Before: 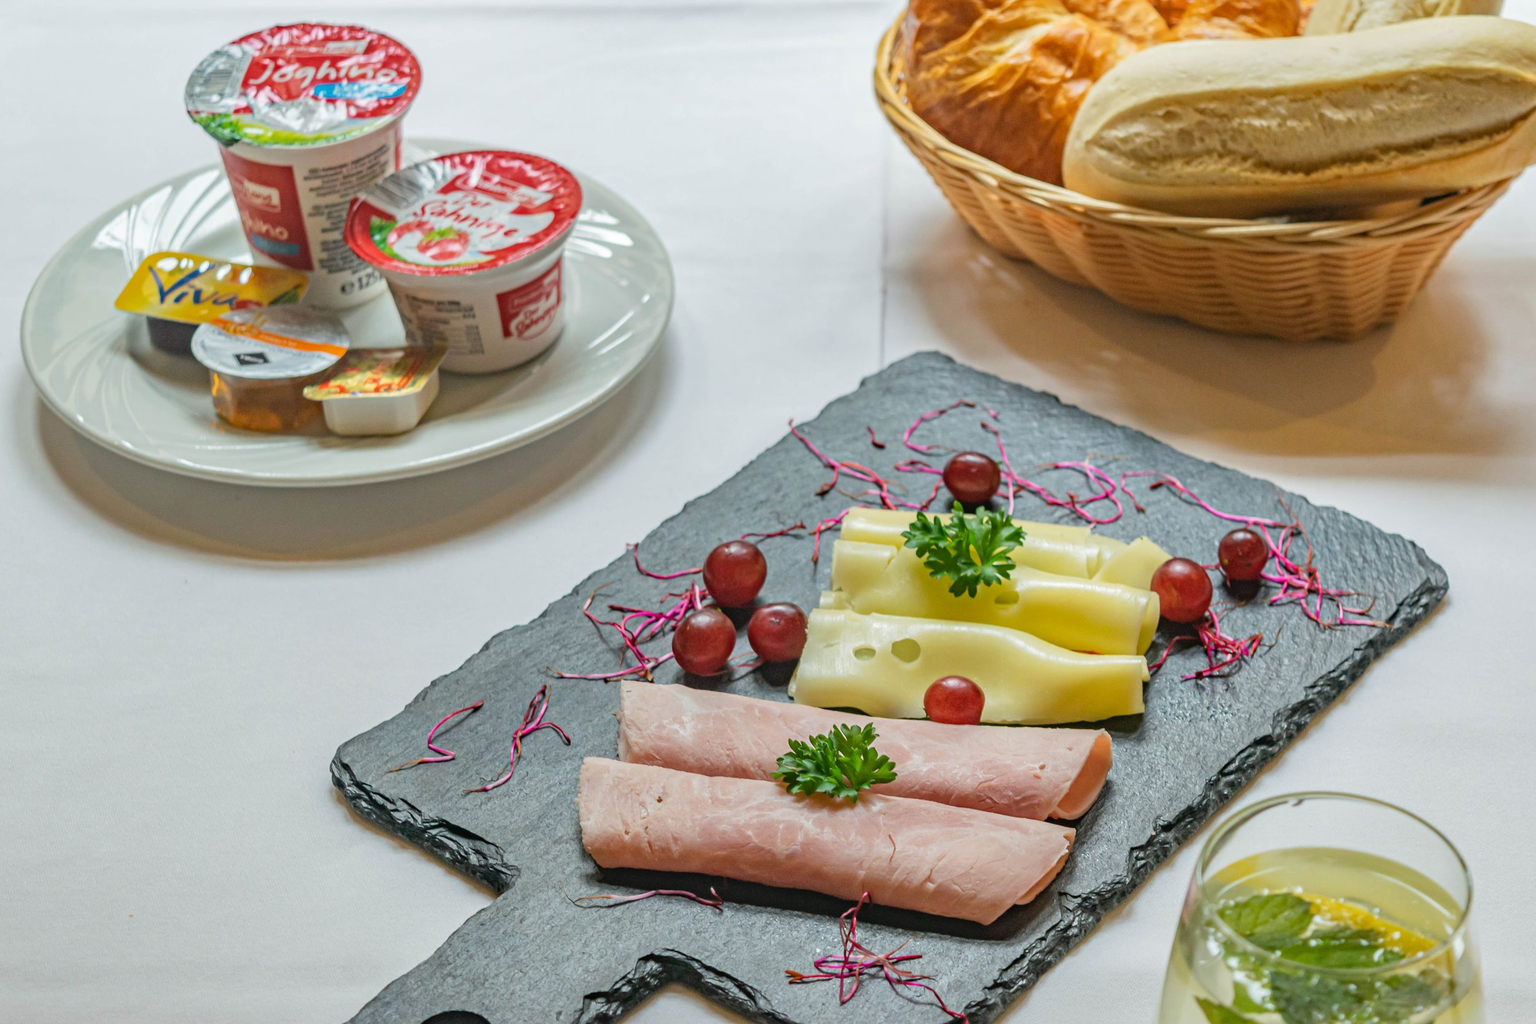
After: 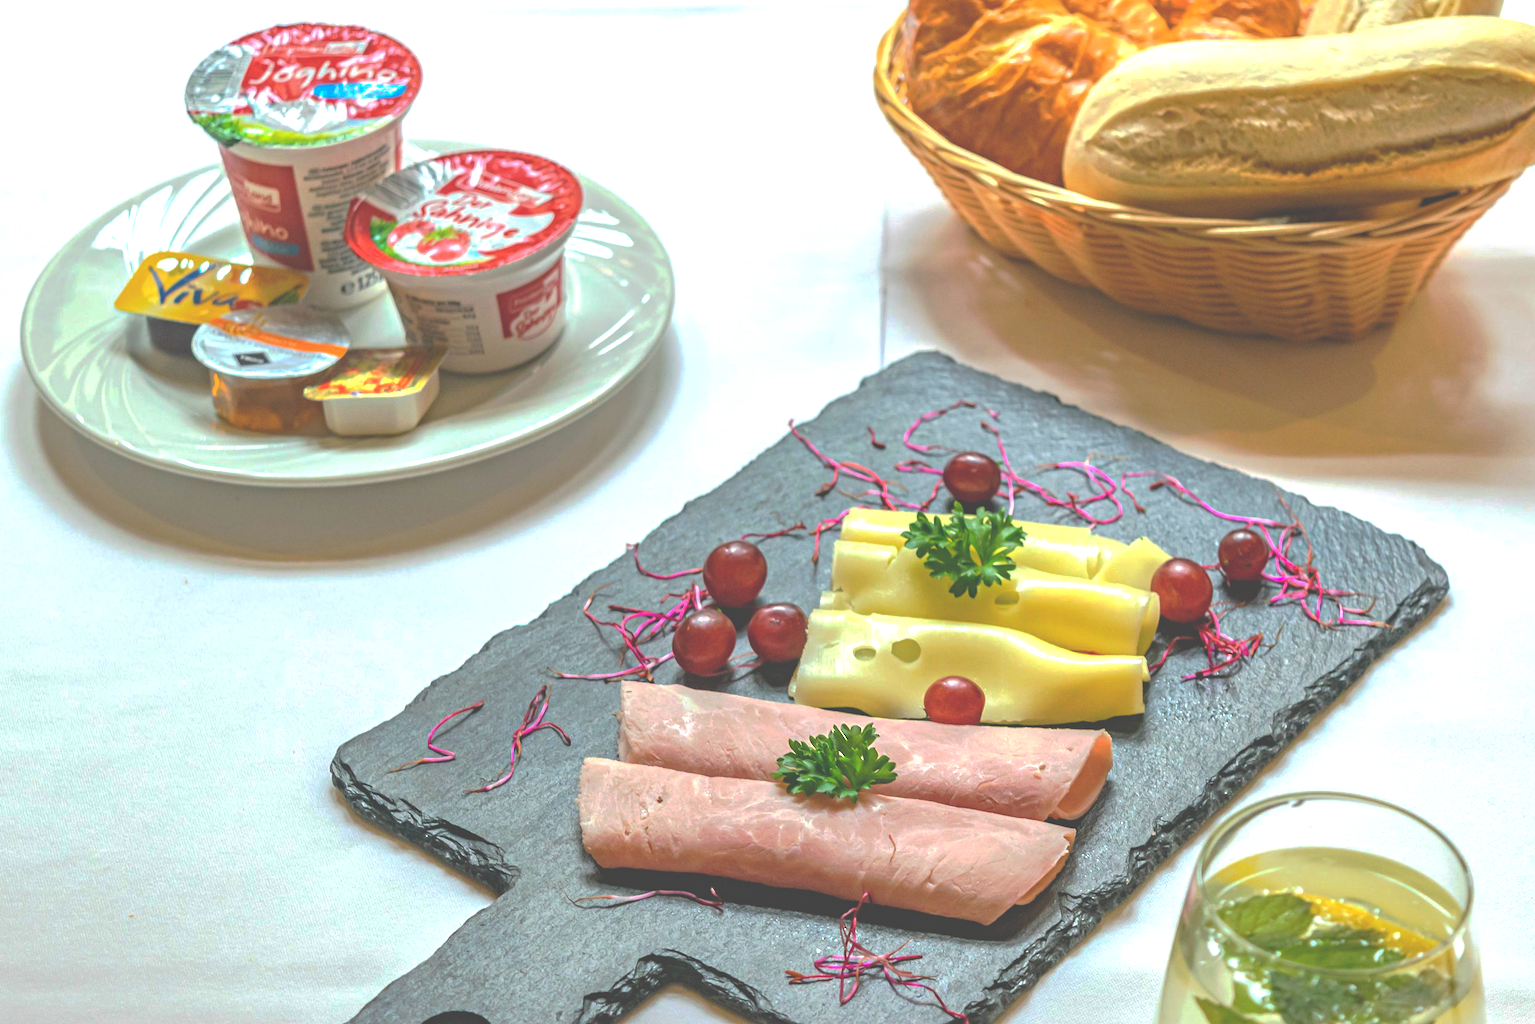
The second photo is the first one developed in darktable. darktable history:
color balance rgb: linear chroma grading › global chroma 9.998%, perceptual saturation grading › global saturation 0.598%, global vibrance 20%
base curve: curves: ch0 [(0, 0) (0.595, 0.418) (1, 1)], preserve colors none
tone curve: curves: ch0 [(0, 0) (0.003, 0.277) (0.011, 0.277) (0.025, 0.279) (0.044, 0.282) (0.069, 0.286) (0.1, 0.289) (0.136, 0.294) (0.177, 0.318) (0.224, 0.345) (0.277, 0.379) (0.335, 0.425) (0.399, 0.481) (0.468, 0.542) (0.543, 0.594) (0.623, 0.662) (0.709, 0.731) (0.801, 0.792) (0.898, 0.851) (1, 1)], preserve colors none
exposure: black level correction 0, exposure 0.7 EV, compensate highlight preservation false
